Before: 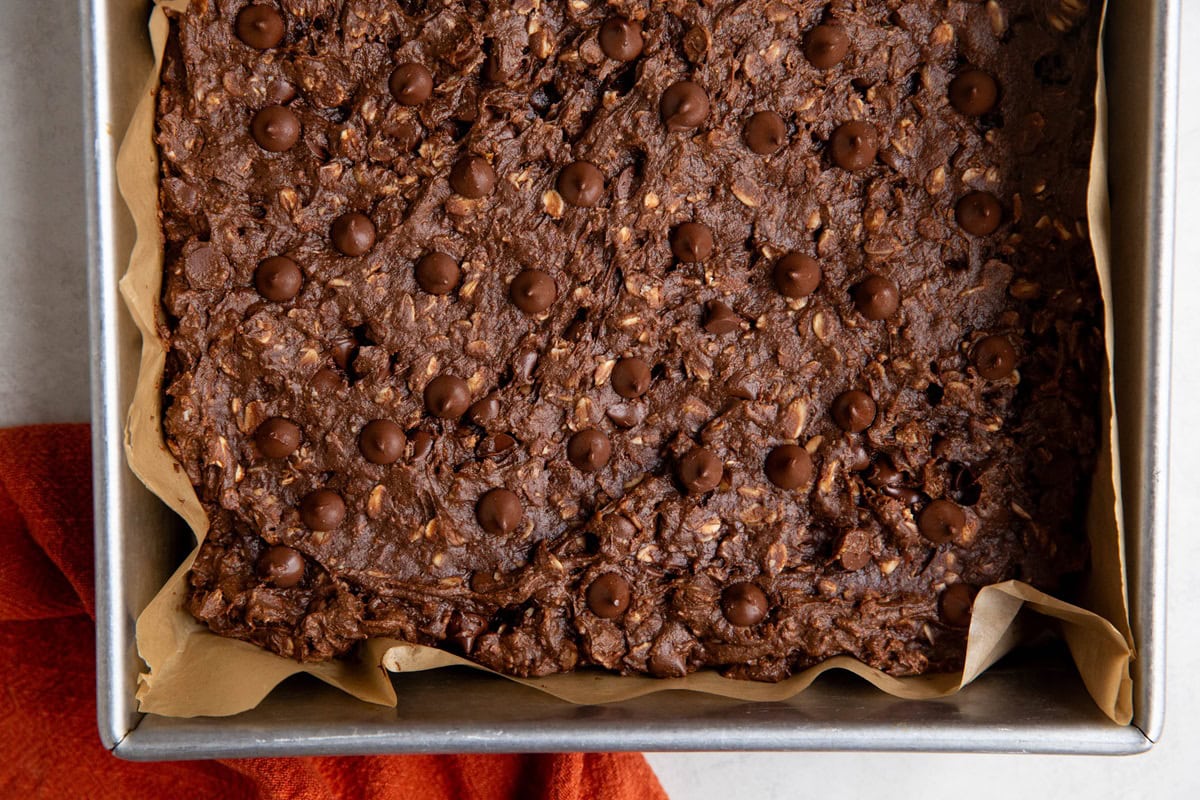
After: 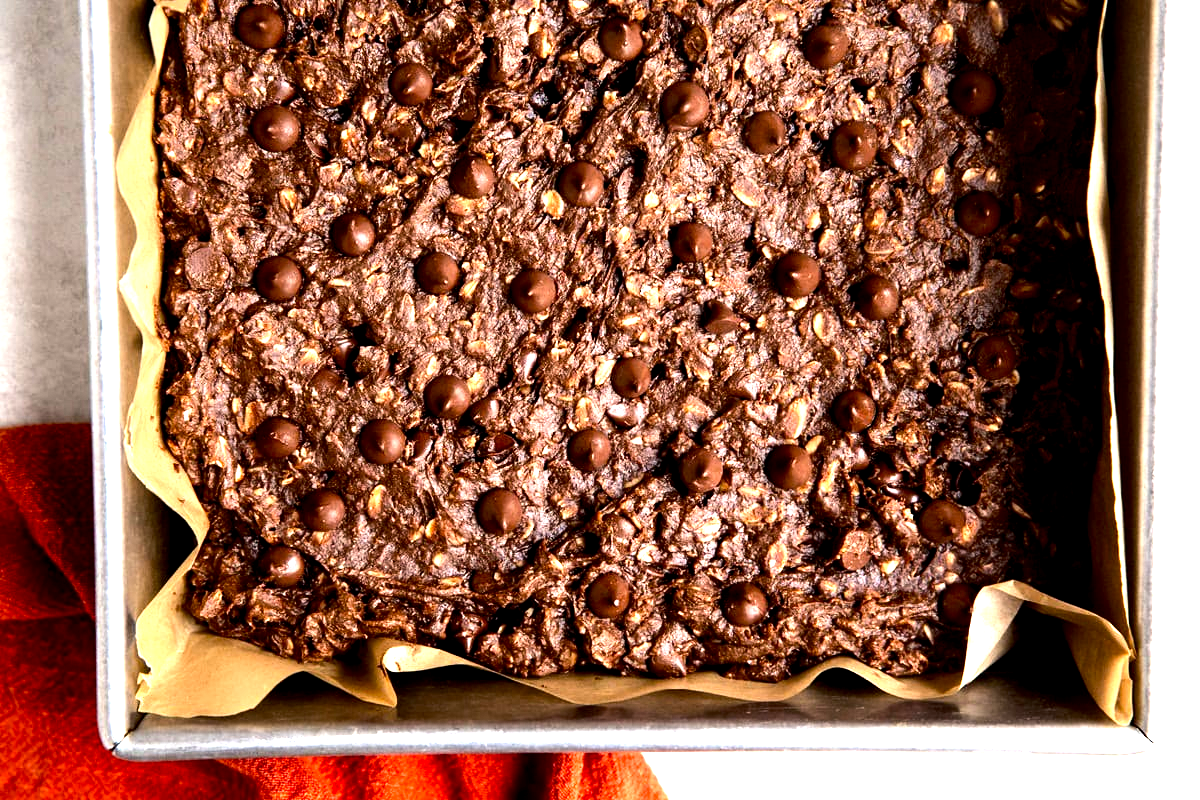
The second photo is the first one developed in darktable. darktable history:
tone equalizer: -8 EV -1.08 EV, -7 EV -1.01 EV, -6 EV -0.867 EV, -5 EV -0.578 EV, -3 EV 0.578 EV, -2 EV 0.867 EV, -1 EV 1.01 EV, +0 EV 1.08 EV, edges refinement/feathering 500, mask exposure compensation -1.57 EV, preserve details no
exposure: black level correction 0.008, exposure 0.979 EV, compensate highlight preservation false
